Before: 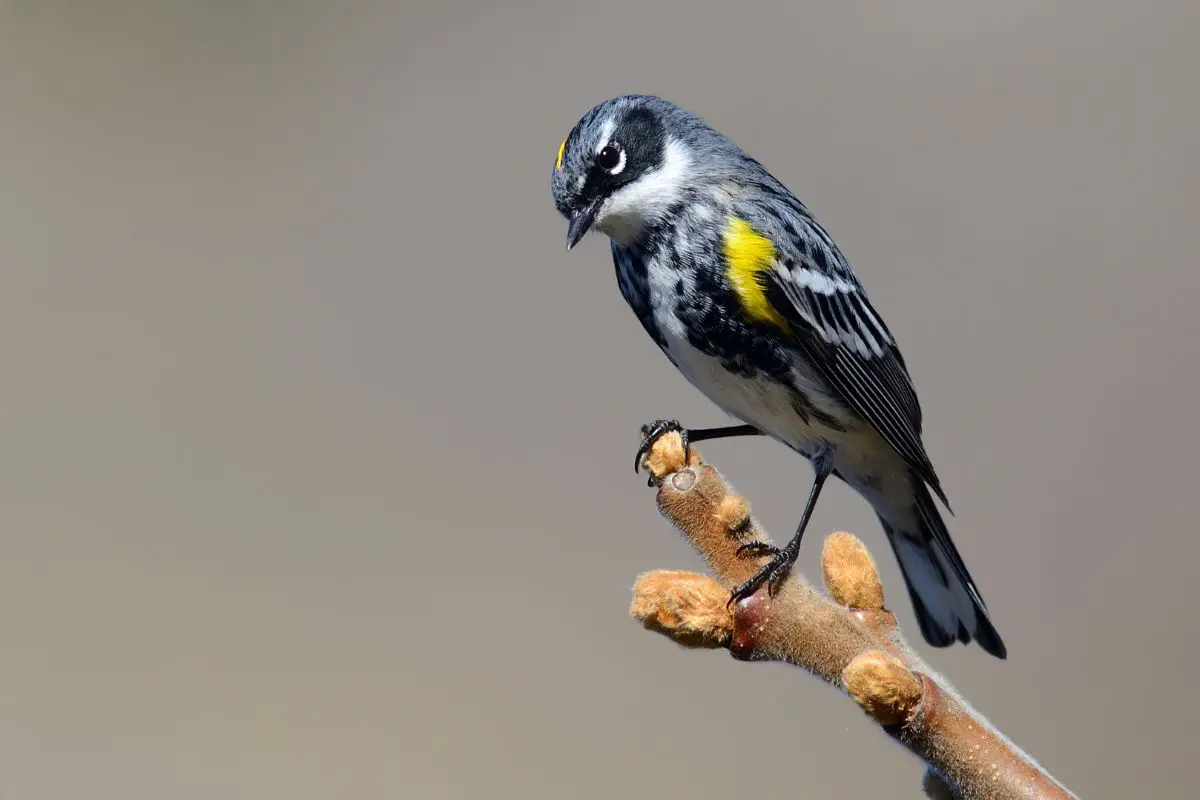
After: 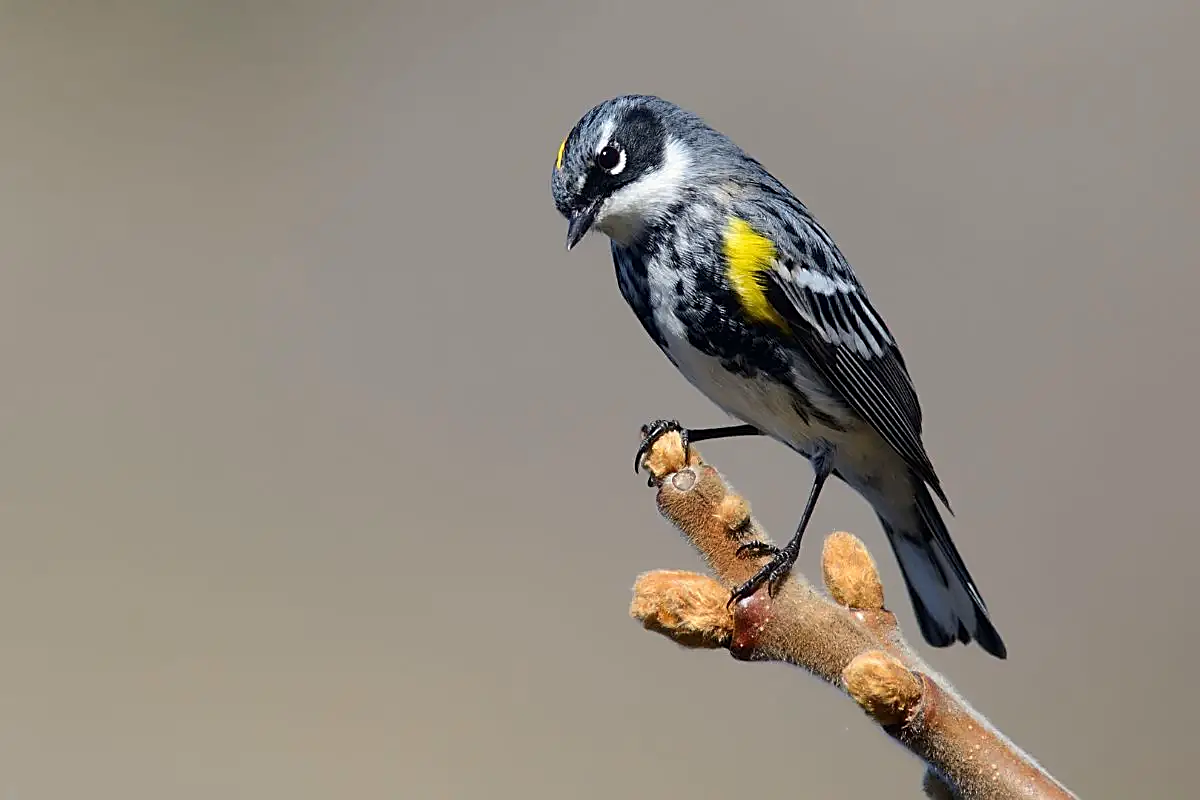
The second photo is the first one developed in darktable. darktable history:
sharpen: on, module defaults
white balance: red 1.009, blue 0.985
